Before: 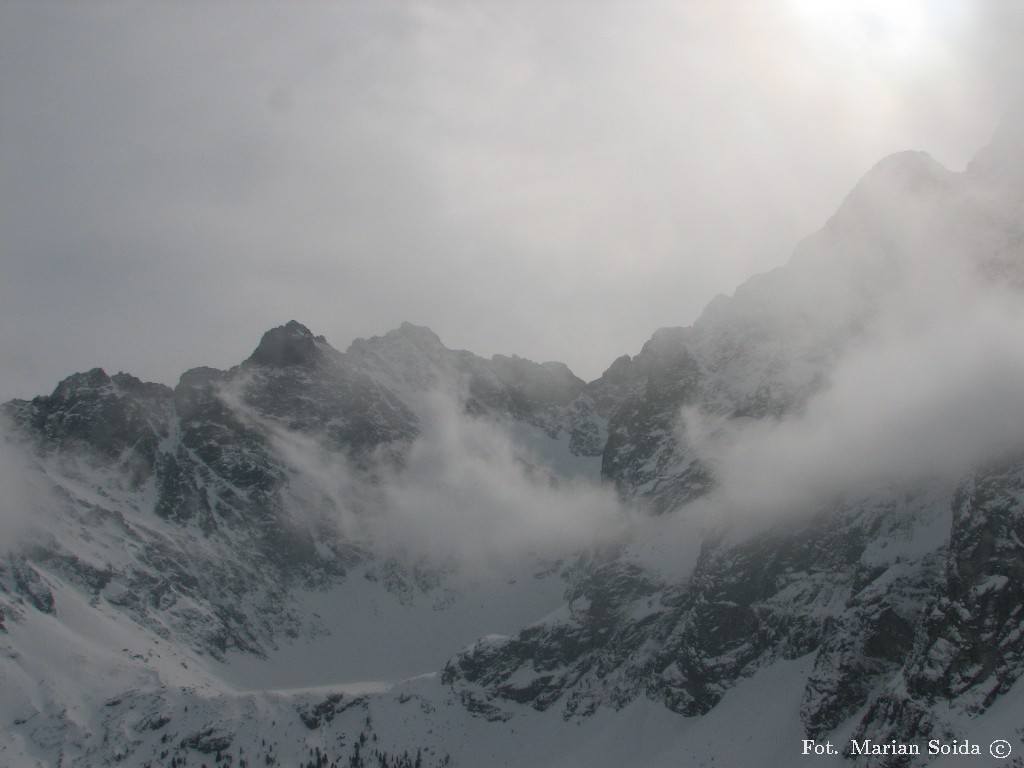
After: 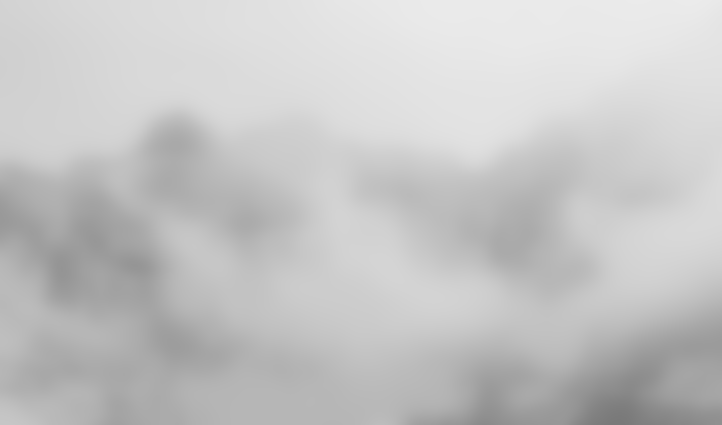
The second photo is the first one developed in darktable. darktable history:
tone curve: curves: ch0 [(0, 0) (0.003, 0.007) (0.011, 0.008) (0.025, 0.007) (0.044, 0.009) (0.069, 0.012) (0.1, 0.02) (0.136, 0.035) (0.177, 0.06) (0.224, 0.104) (0.277, 0.16) (0.335, 0.228) (0.399, 0.308) (0.468, 0.418) (0.543, 0.525) (0.623, 0.635) (0.709, 0.723) (0.801, 0.802) (0.898, 0.889) (1, 1)], preserve colors none
filmic rgb: middle gray luminance 2.5%, black relative exposure -10 EV, white relative exposure 7 EV, threshold 6 EV, dynamic range scaling 10%, target black luminance 0%, hardness 3.19, latitude 44.39%, contrast 0.682, highlights saturation mix 5%, shadows ↔ highlights balance 13.63%, add noise in highlights 0, color science v3 (2019), use custom middle-gray values true, iterations of high-quality reconstruction 0, contrast in highlights soft, enable highlight reconstruction true
sharpen: radius 1.4, amount 1.25, threshold 0.7
monochrome: a 2.21, b -1.33, size 2.2
crop: left 11.123%, top 27.61%, right 18.3%, bottom 17.034%
lowpass: on, module defaults
